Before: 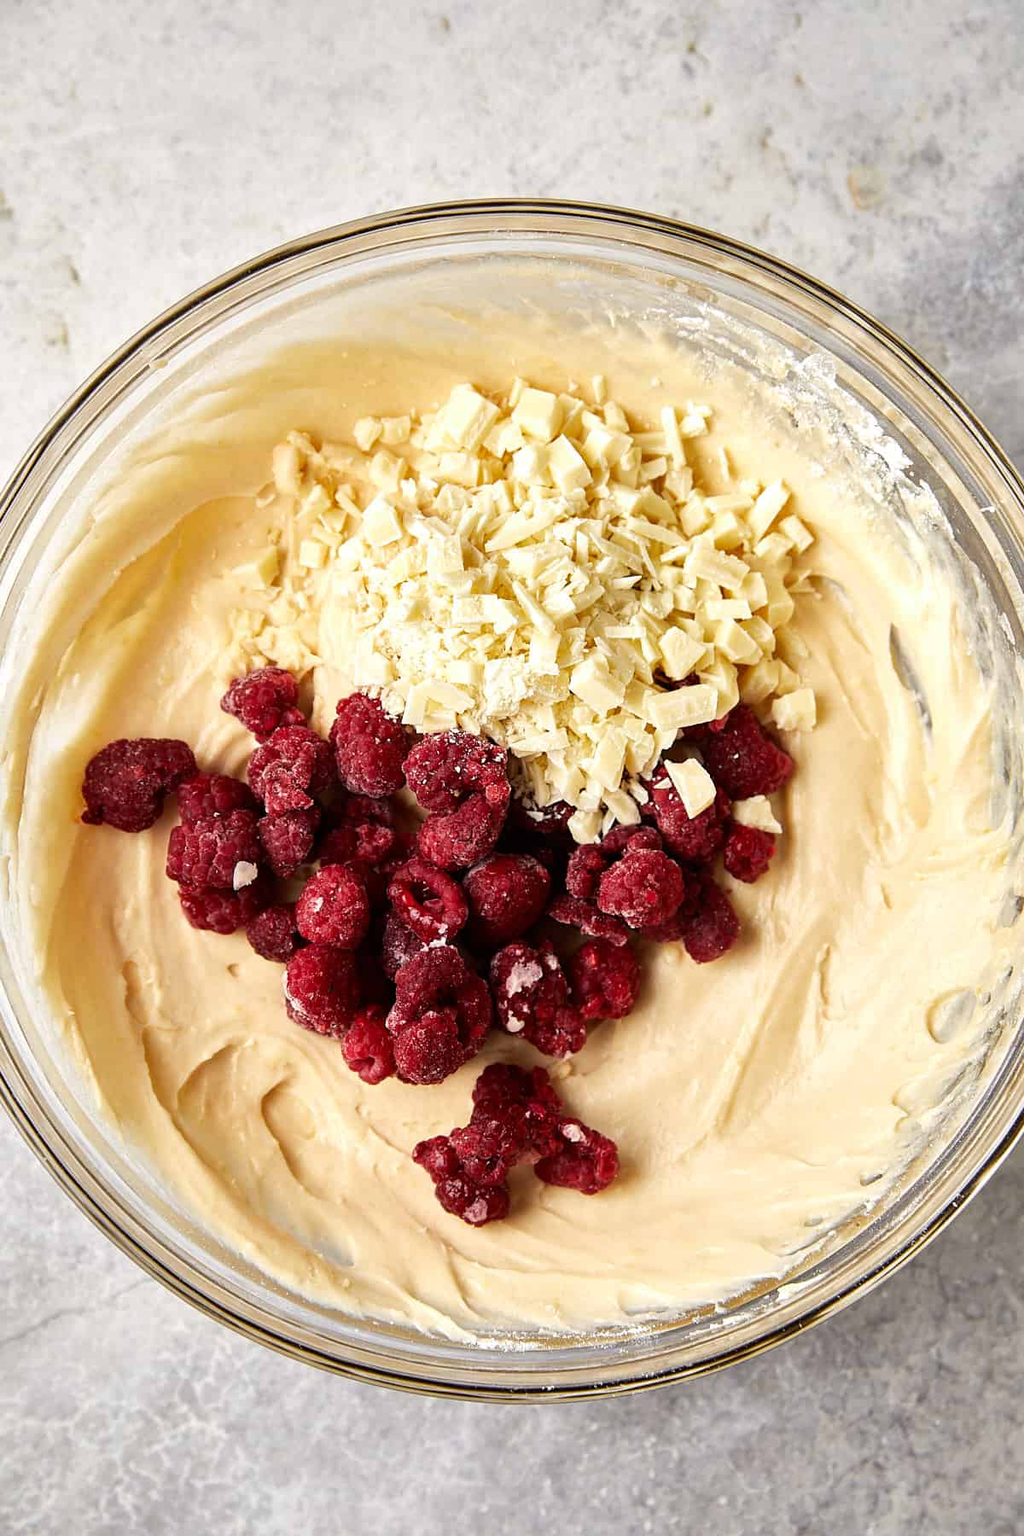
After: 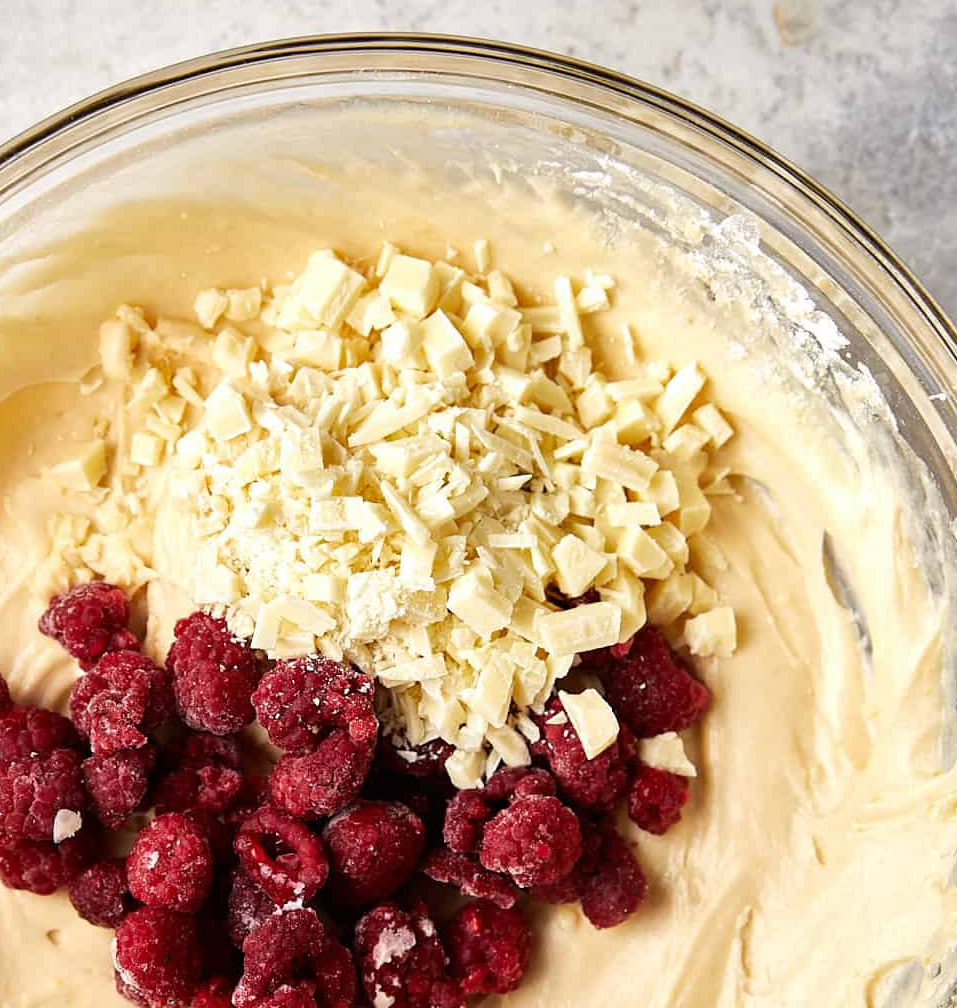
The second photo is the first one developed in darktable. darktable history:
crop: left 18.376%, top 11.128%, right 1.791%, bottom 32.845%
